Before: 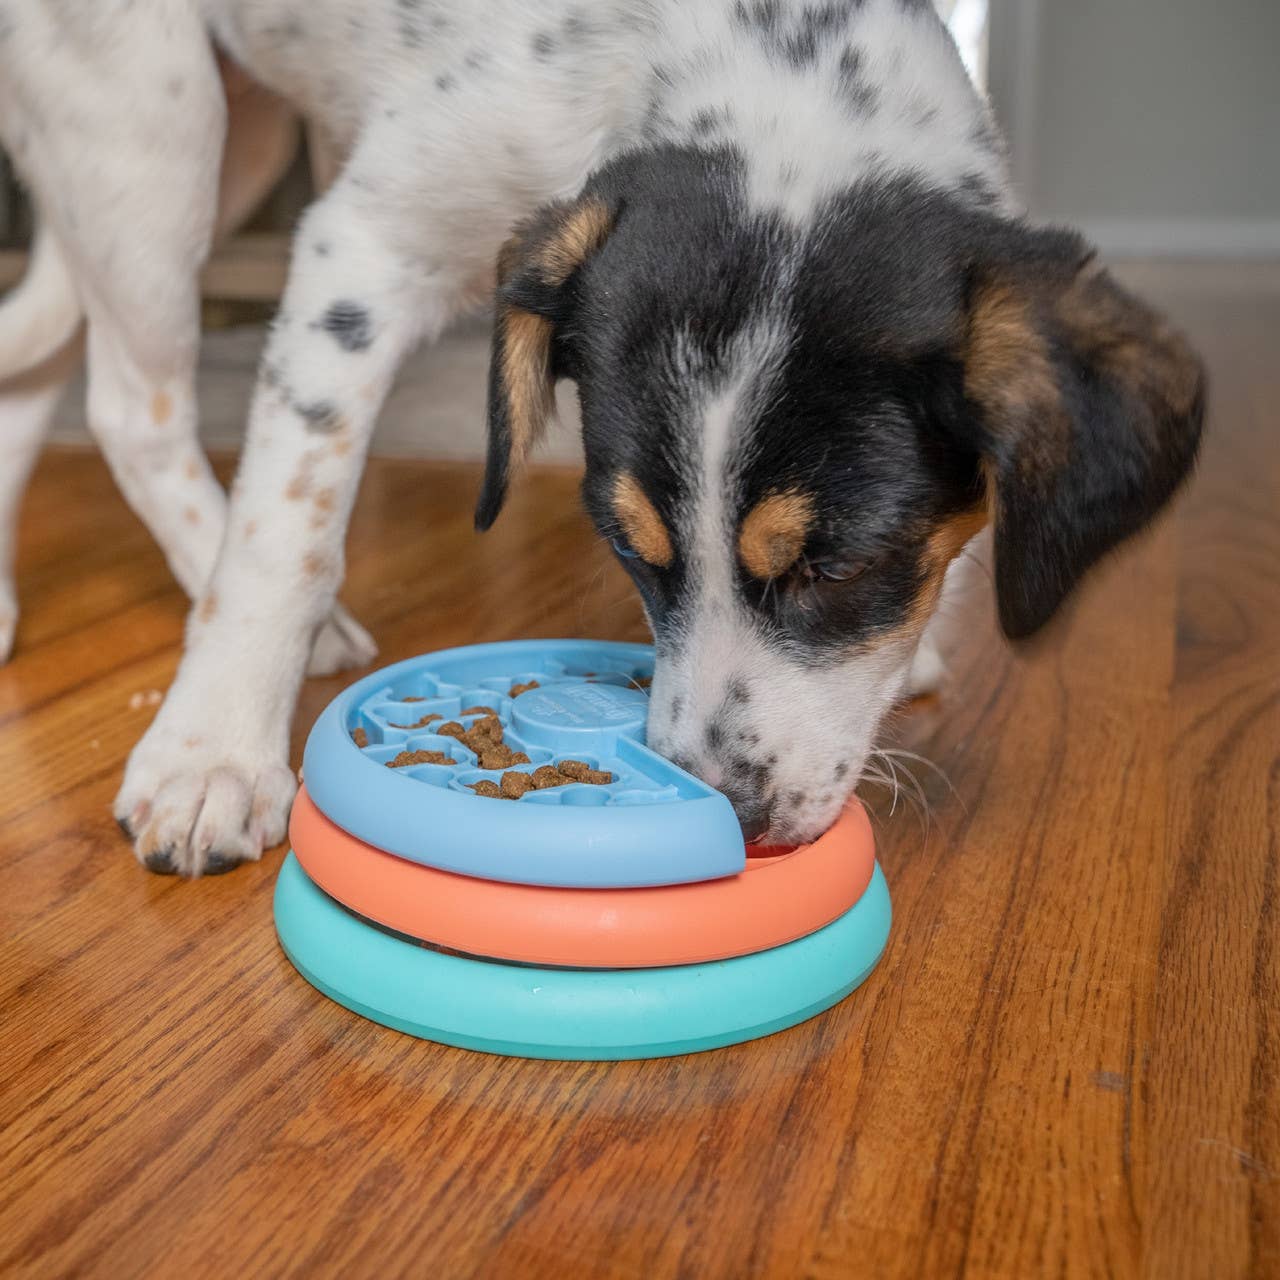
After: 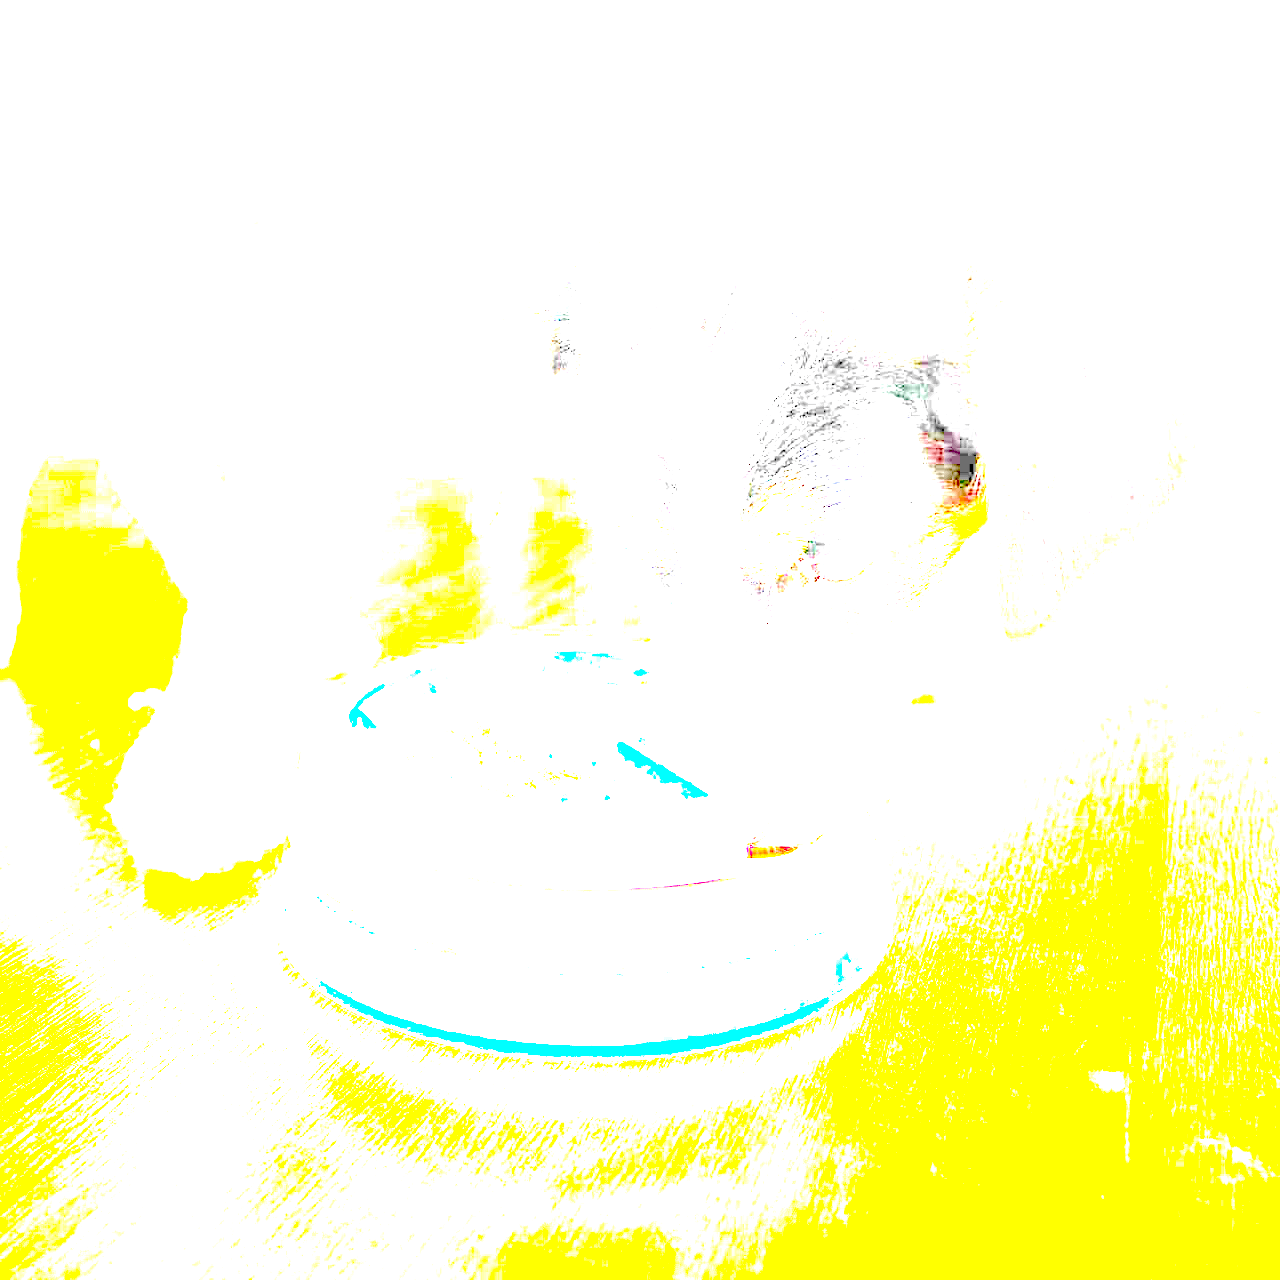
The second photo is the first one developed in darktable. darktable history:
exposure: exposure 8 EV, compensate highlight preservation false
color balance rgb: perceptual saturation grading › global saturation 20%, global vibrance 20%
